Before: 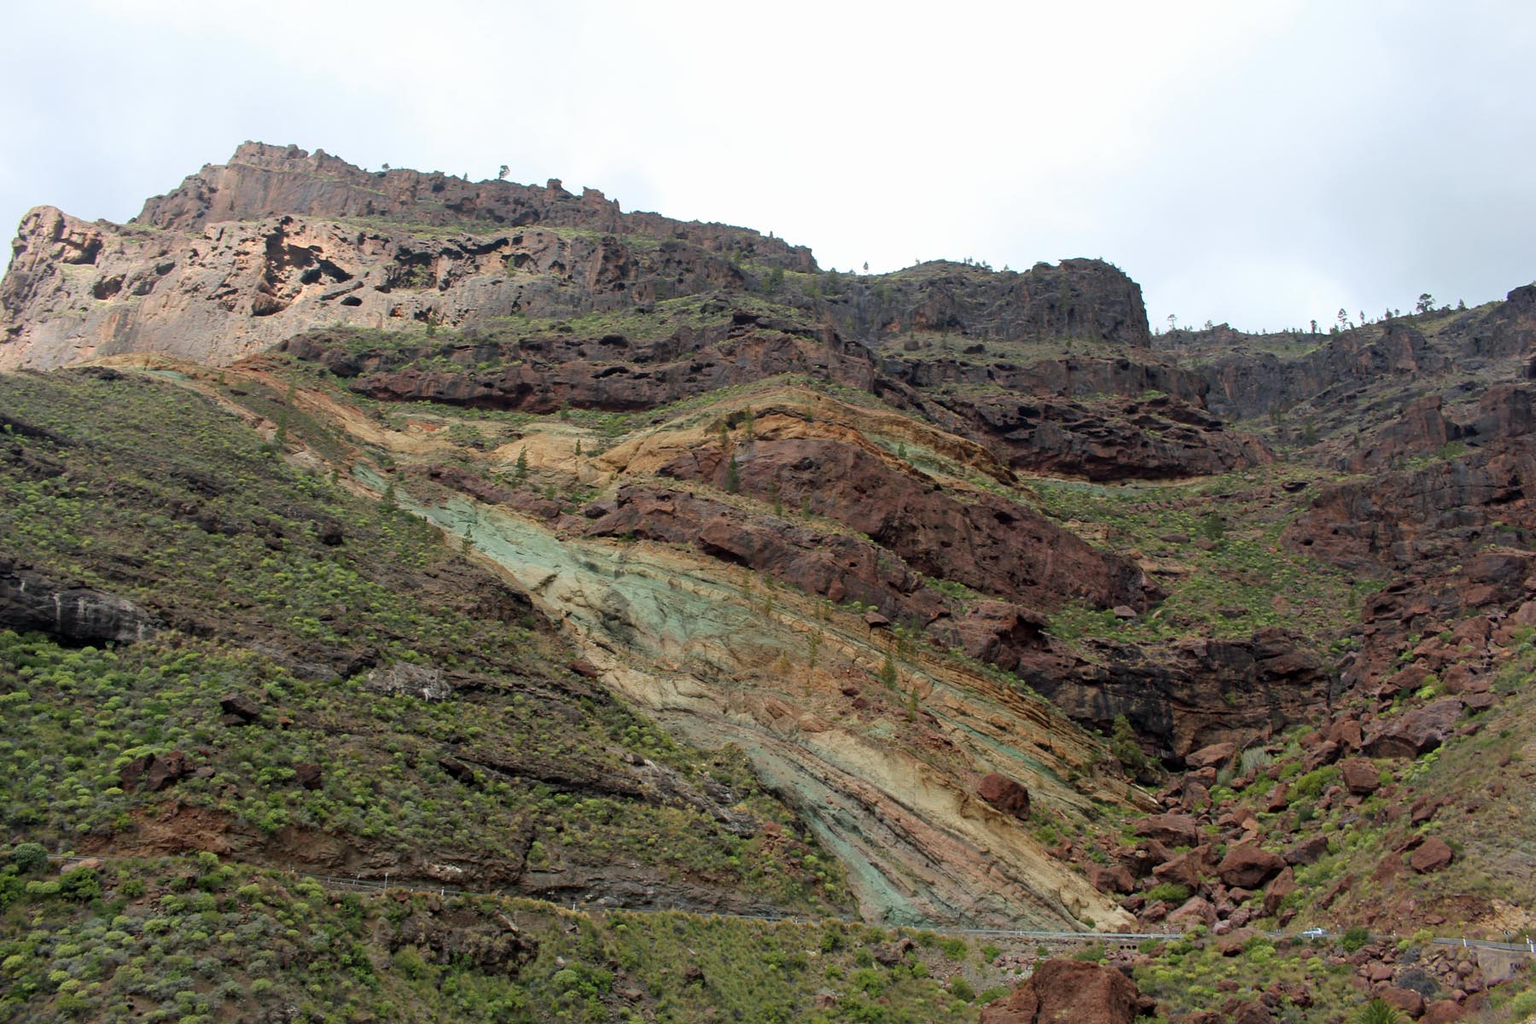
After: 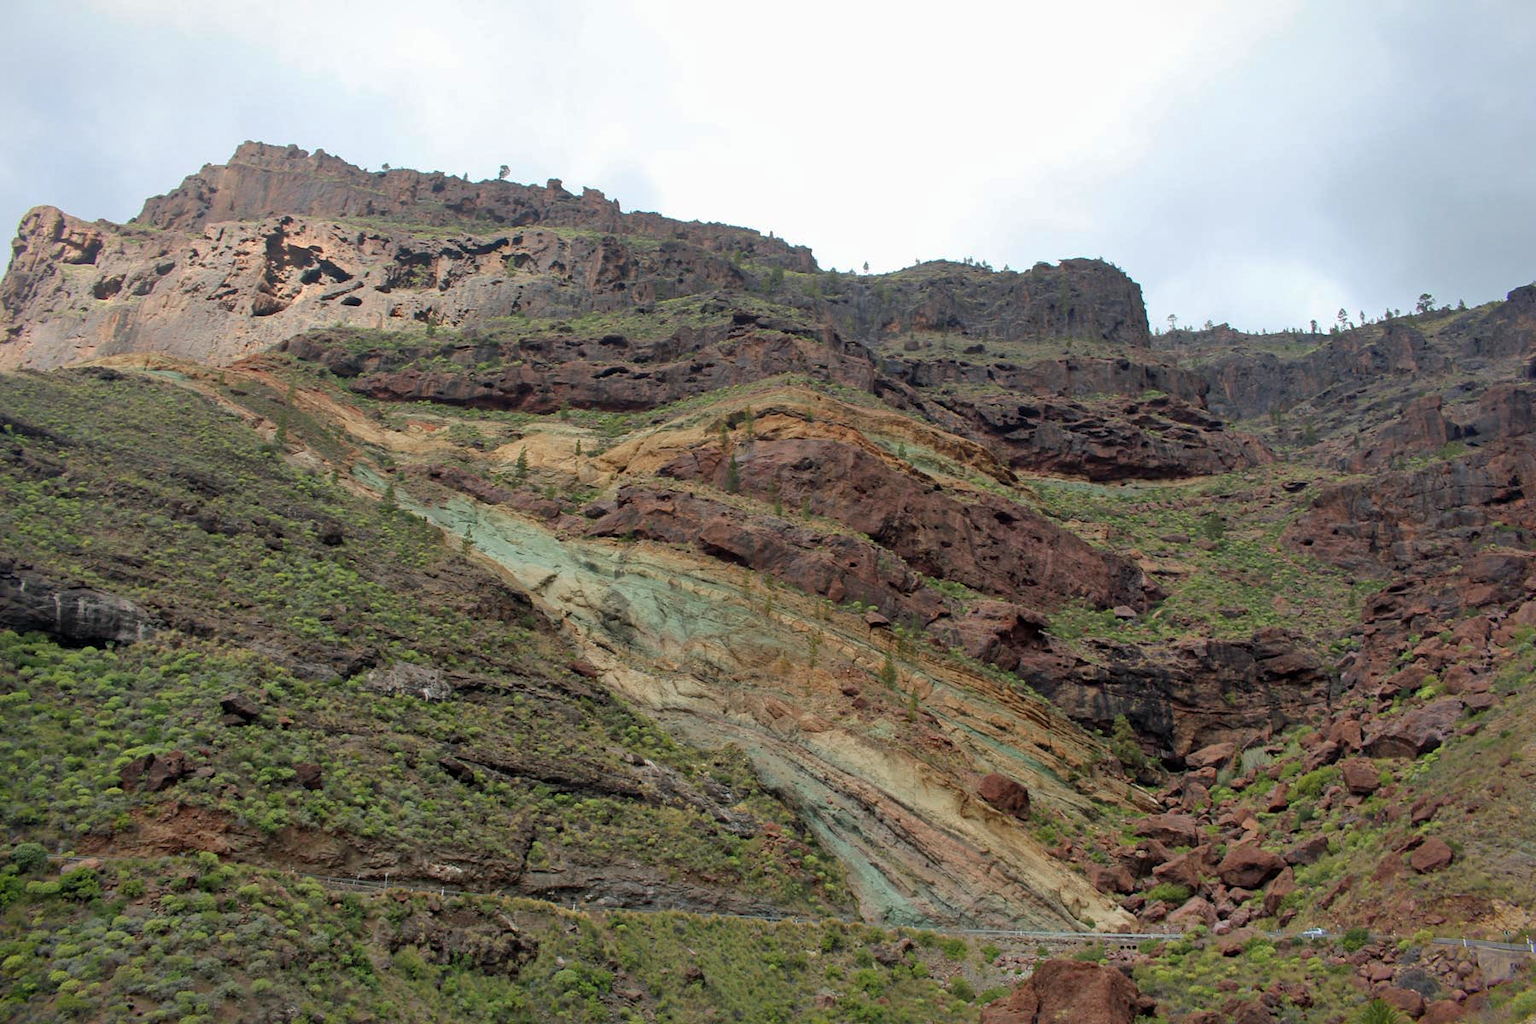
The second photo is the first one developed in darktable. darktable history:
vignetting: brightness -0.233, saturation 0.141
shadows and highlights: on, module defaults
